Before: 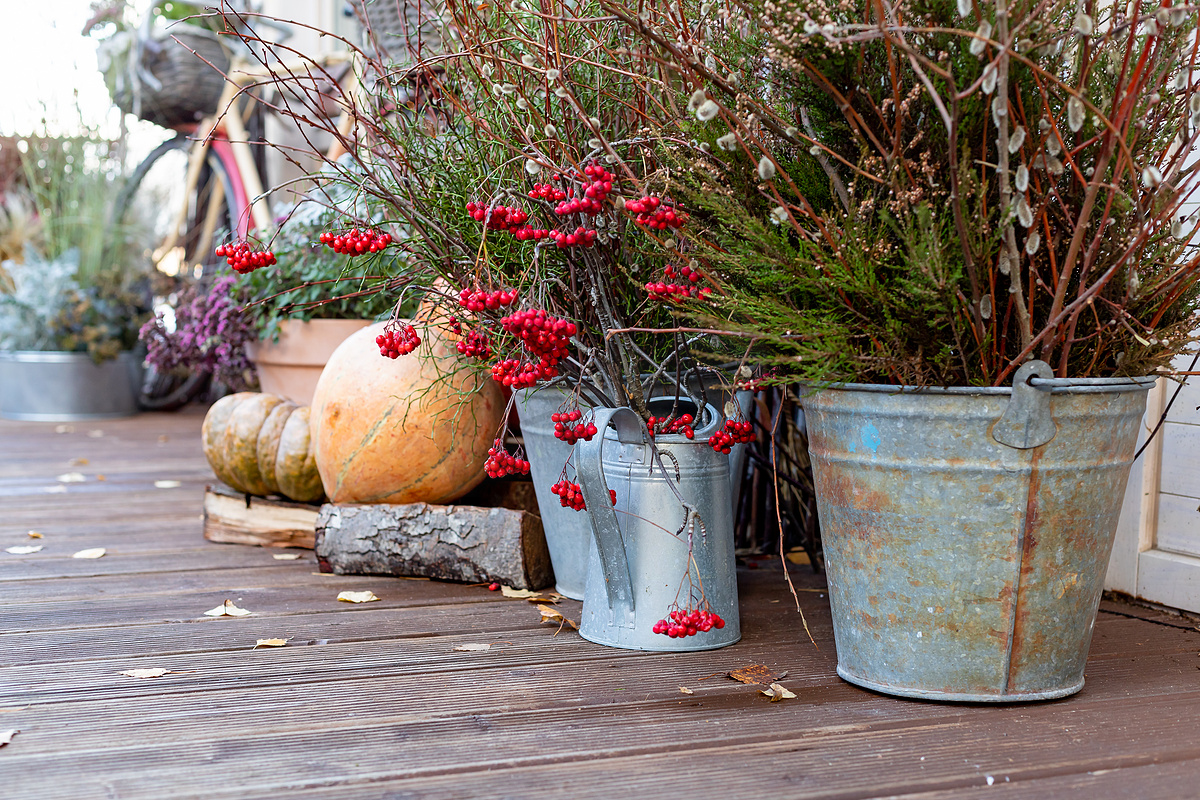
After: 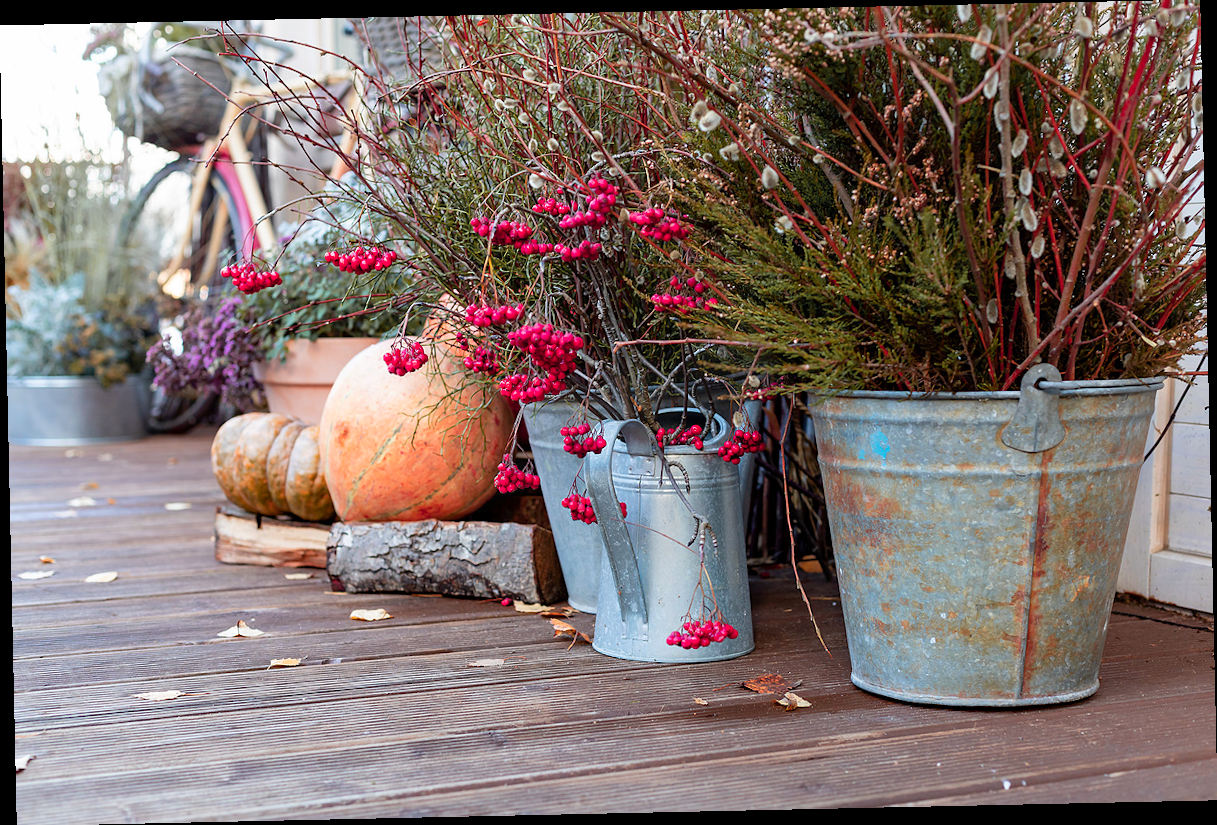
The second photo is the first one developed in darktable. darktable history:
rotate and perspective: rotation -1.24°, automatic cropping off
color zones: curves: ch1 [(0.263, 0.53) (0.376, 0.287) (0.487, 0.512) (0.748, 0.547) (1, 0.513)]; ch2 [(0.262, 0.45) (0.751, 0.477)], mix 31.98%
